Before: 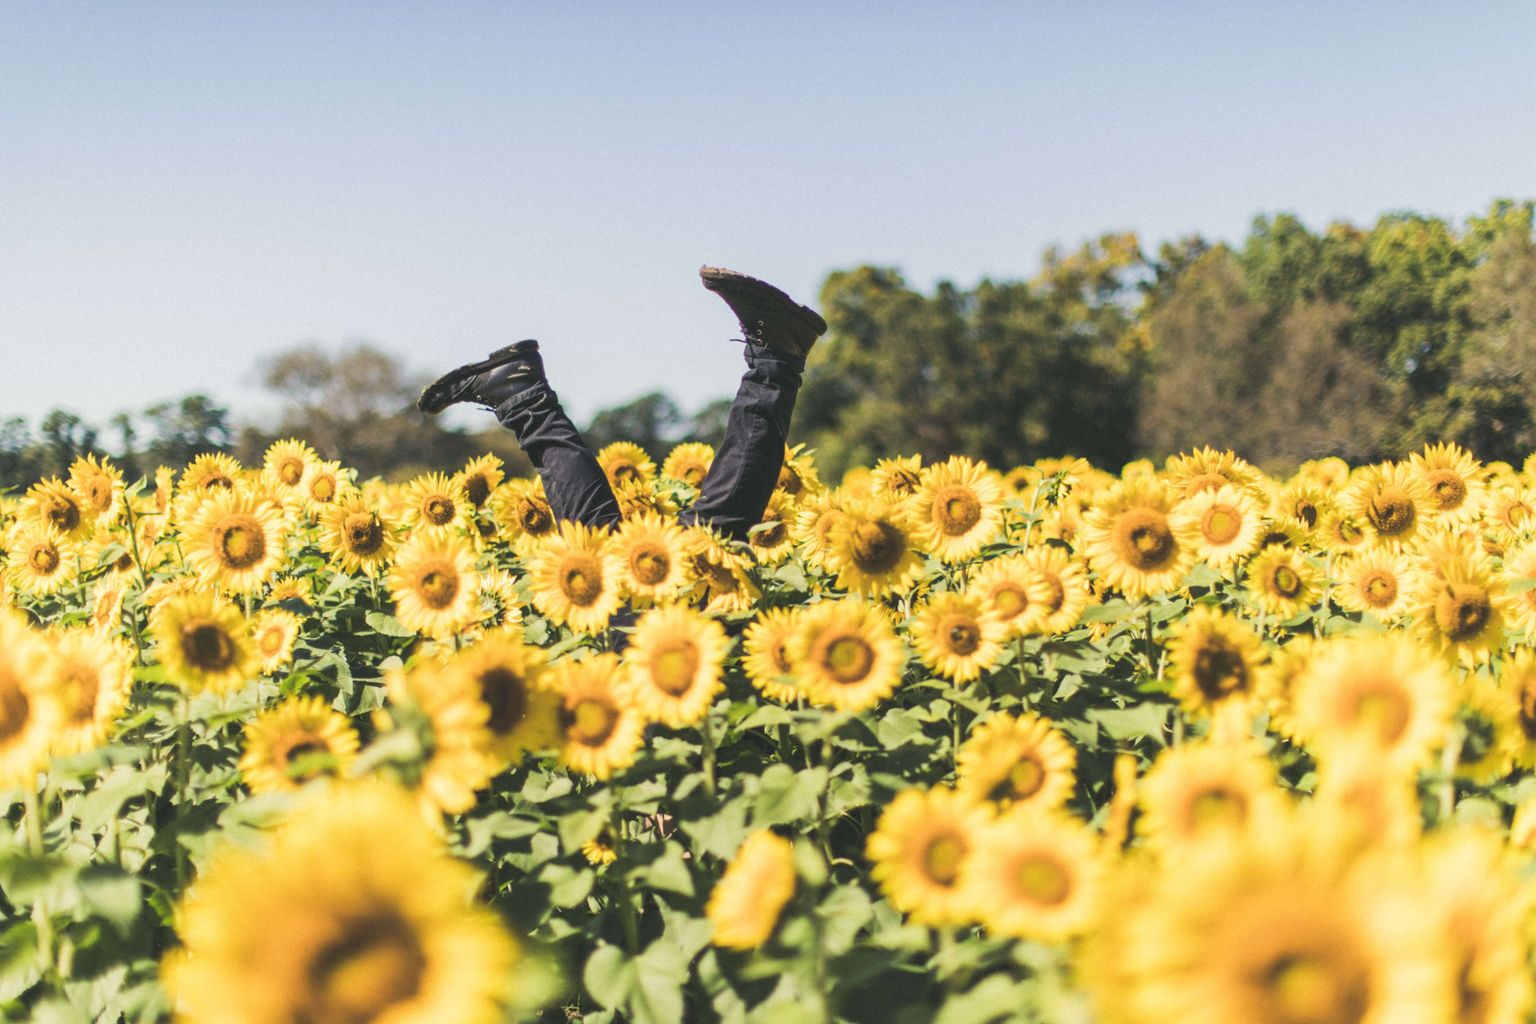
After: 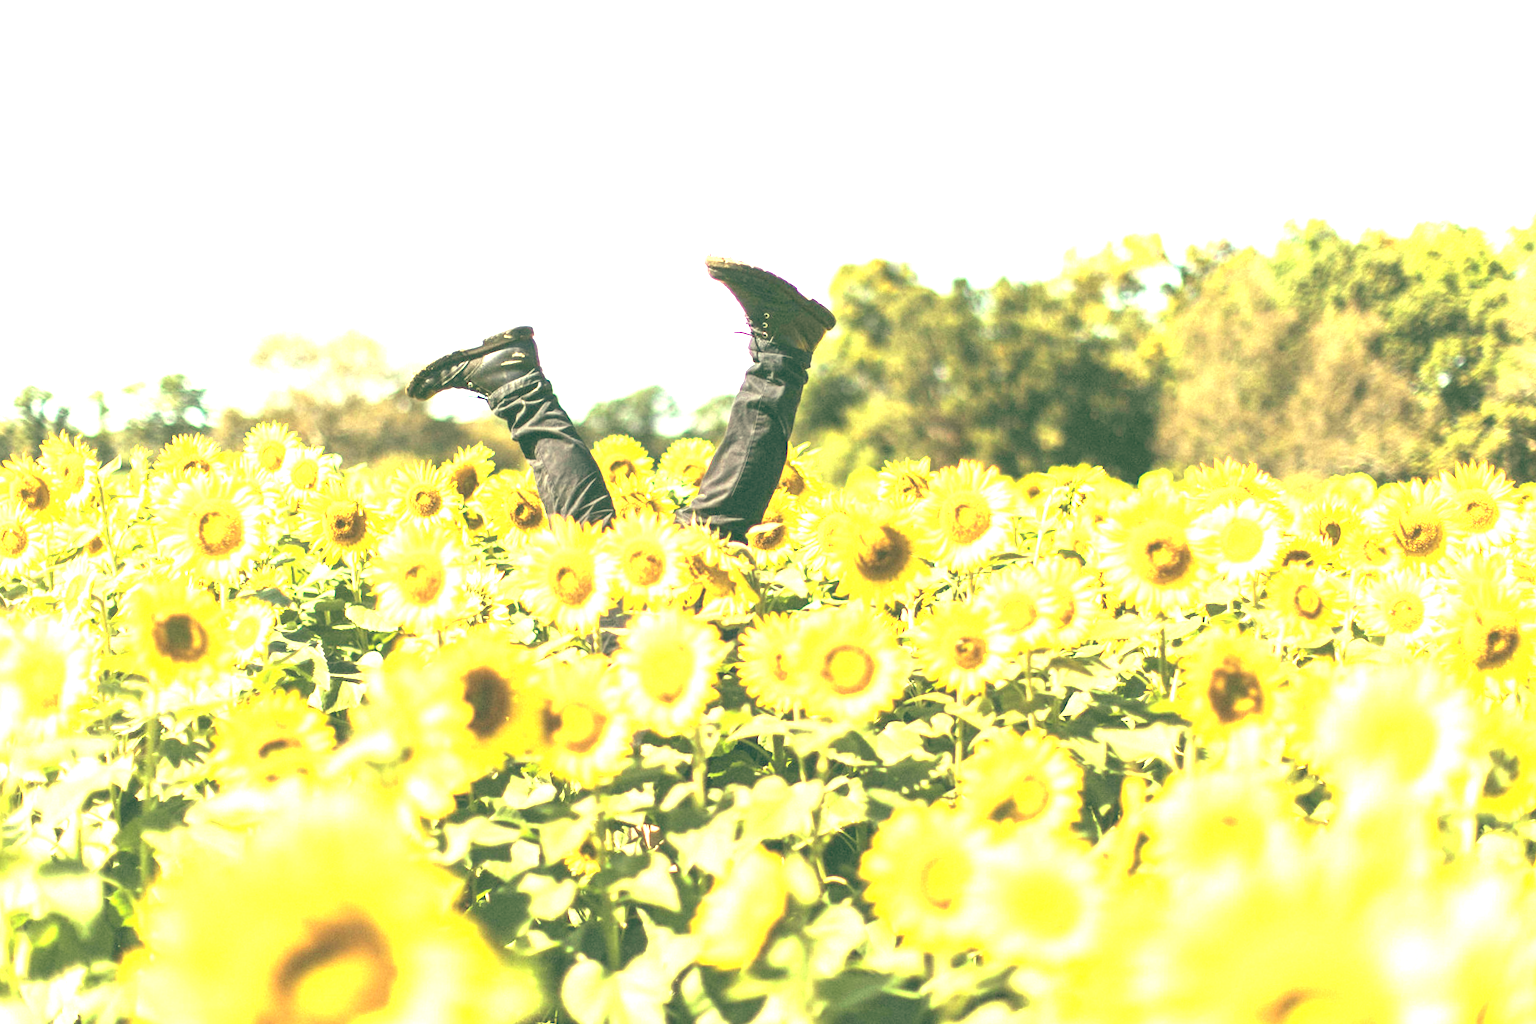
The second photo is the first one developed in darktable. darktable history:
crop and rotate: angle -1.69°
color balance: mode lift, gamma, gain (sRGB), lift [1, 0.69, 1, 1], gamma [1, 1.482, 1, 1], gain [1, 1, 1, 0.802]
exposure: black level correction 0, exposure 2.088 EV, compensate exposure bias true, compensate highlight preservation false
